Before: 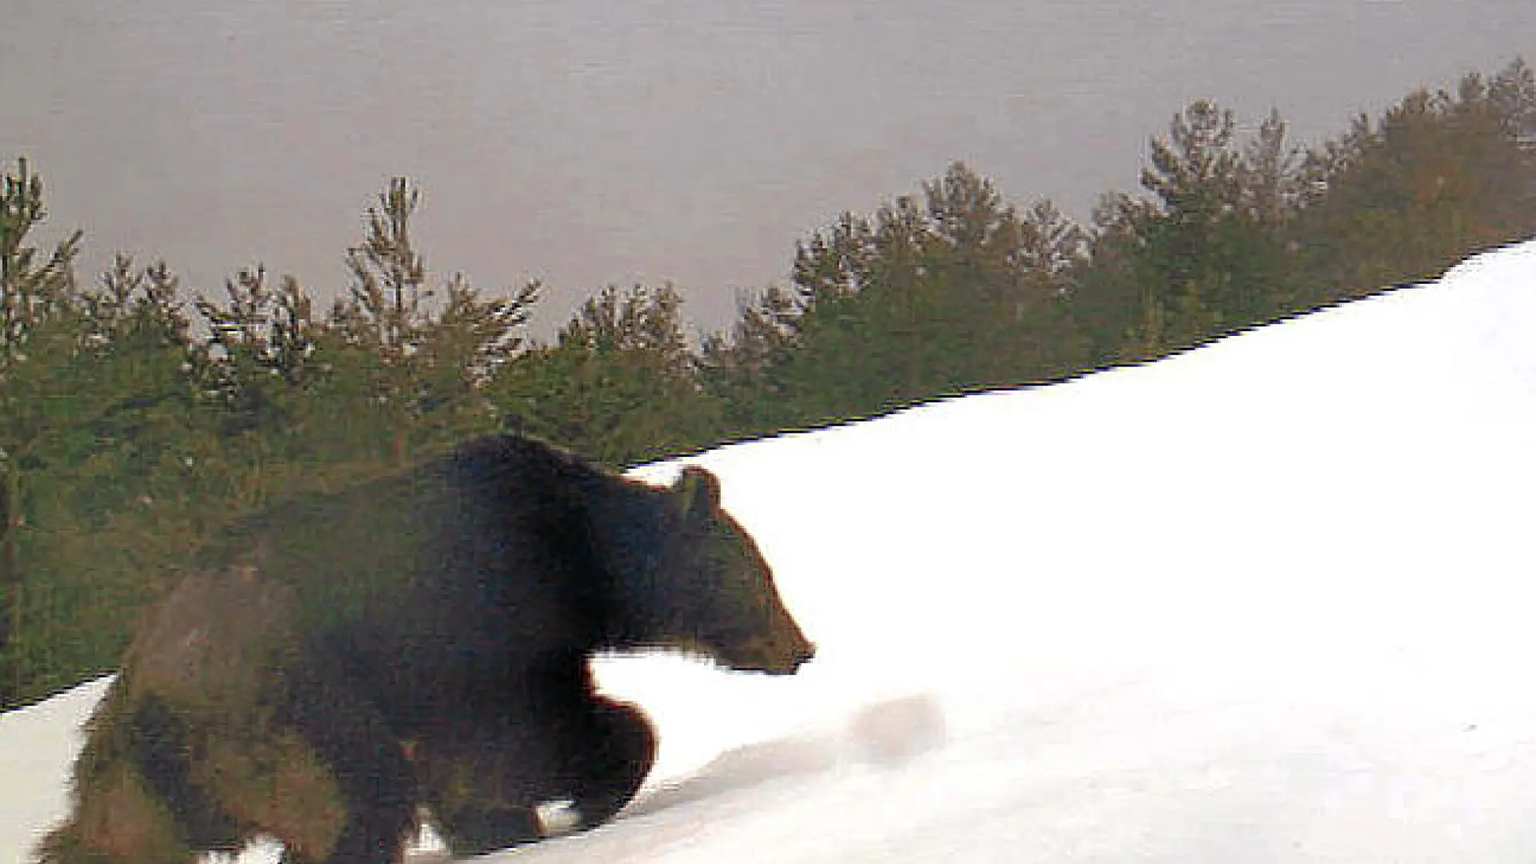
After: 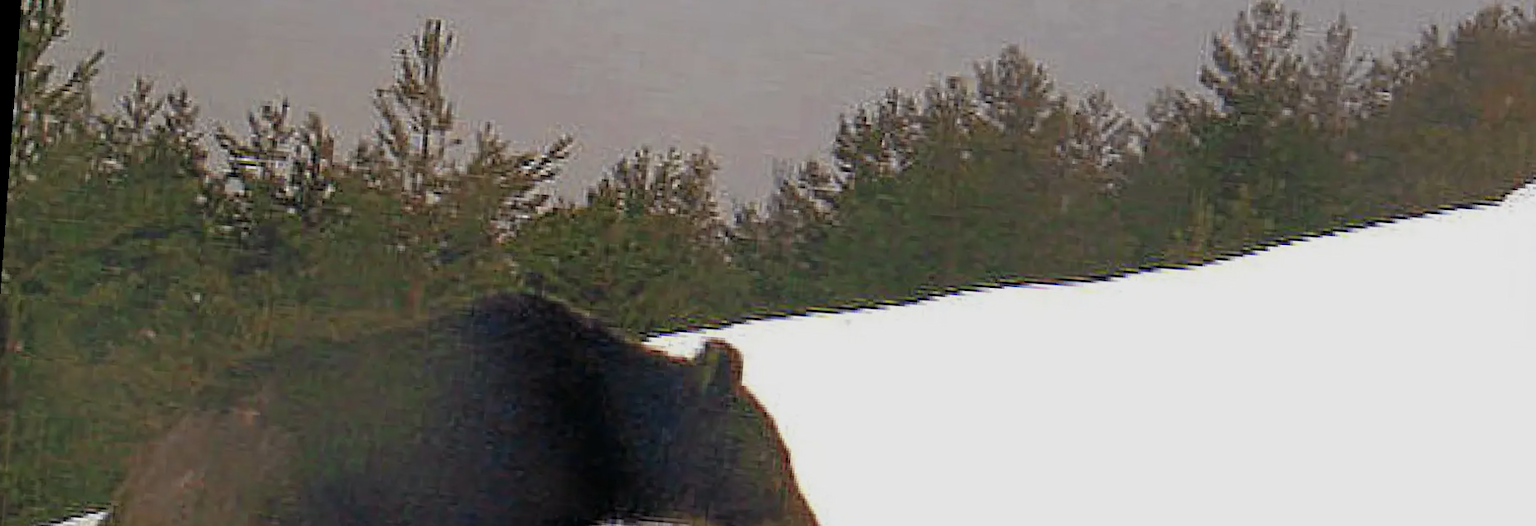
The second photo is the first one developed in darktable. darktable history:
crop: left 1.744%, top 19.225%, right 5.069%, bottom 28.357%
rotate and perspective: rotation 4.1°, automatic cropping off
exposure: exposure -0.36 EV, compensate highlight preservation false
